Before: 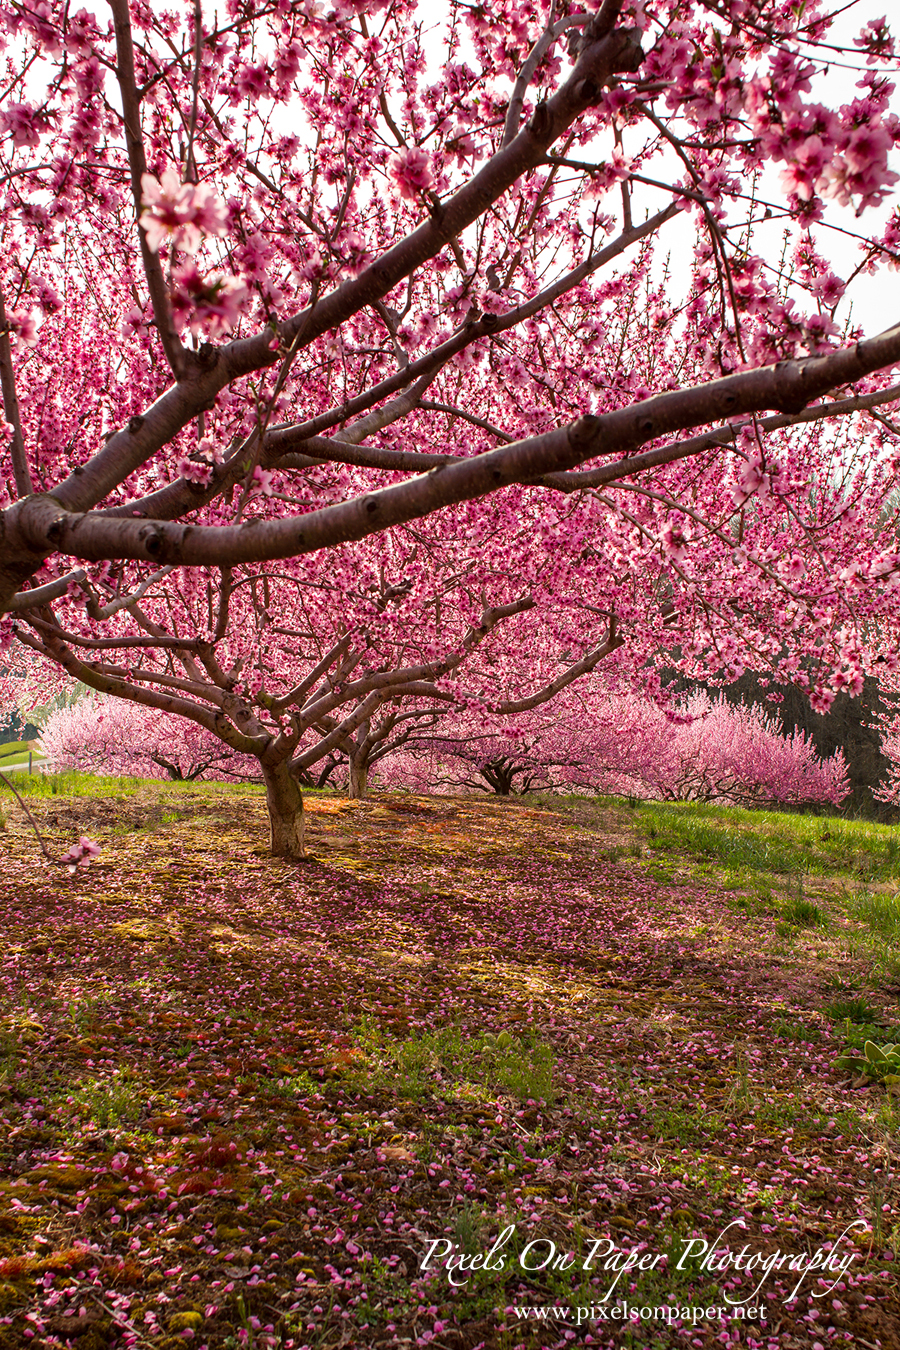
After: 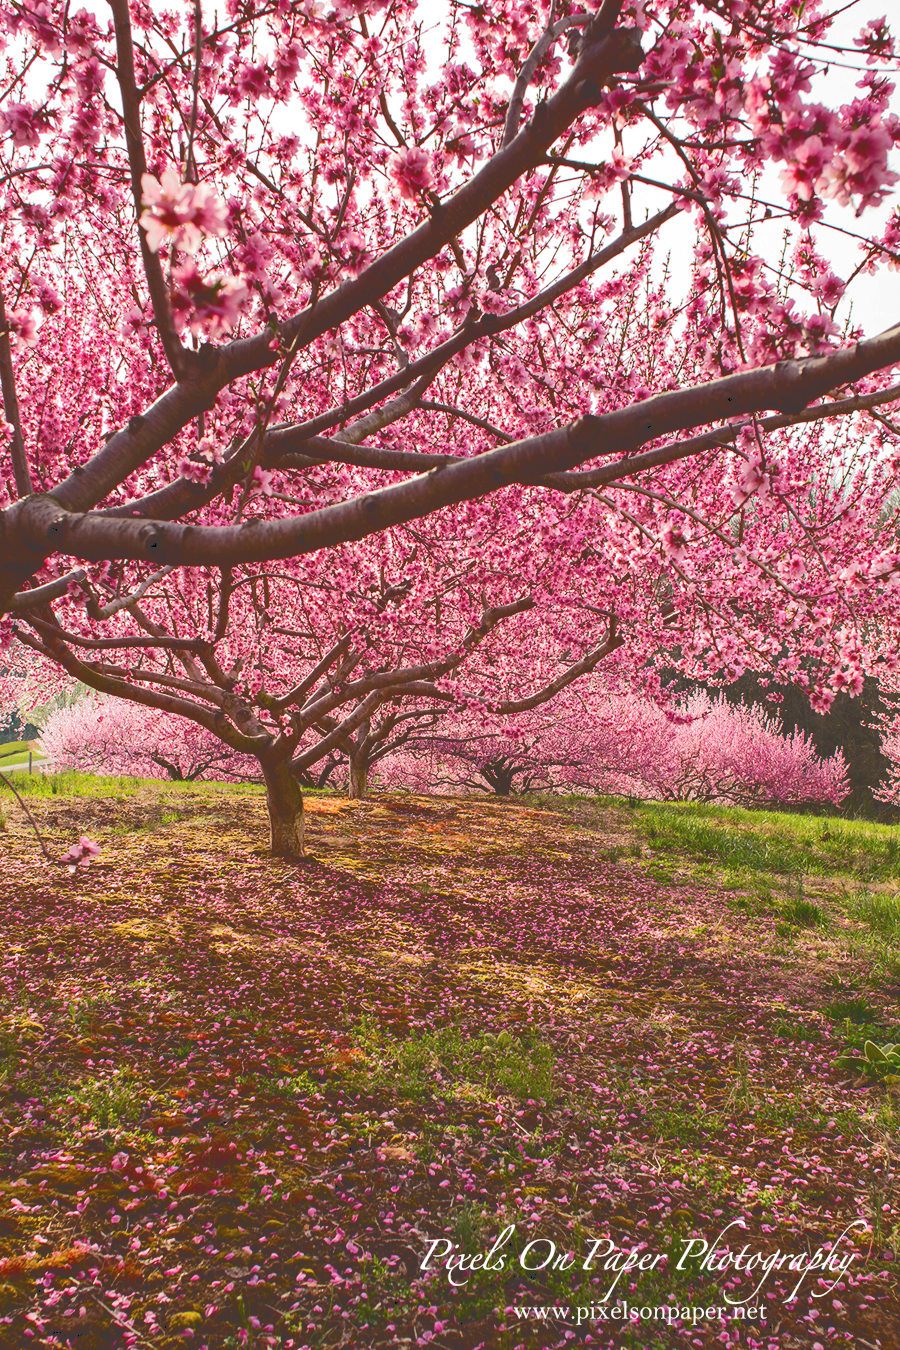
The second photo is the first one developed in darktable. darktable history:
tone curve: curves: ch0 [(0, 0) (0.003, 0.241) (0.011, 0.241) (0.025, 0.242) (0.044, 0.246) (0.069, 0.25) (0.1, 0.251) (0.136, 0.256) (0.177, 0.275) (0.224, 0.293) (0.277, 0.326) (0.335, 0.38) (0.399, 0.449) (0.468, 0.525) (0.543, 0.606) (0.623, 0.683) (0.709, 0.751) (0.801, 0.824) (0.898, 0.871) (1, 1)], color space Lab, independent channels
